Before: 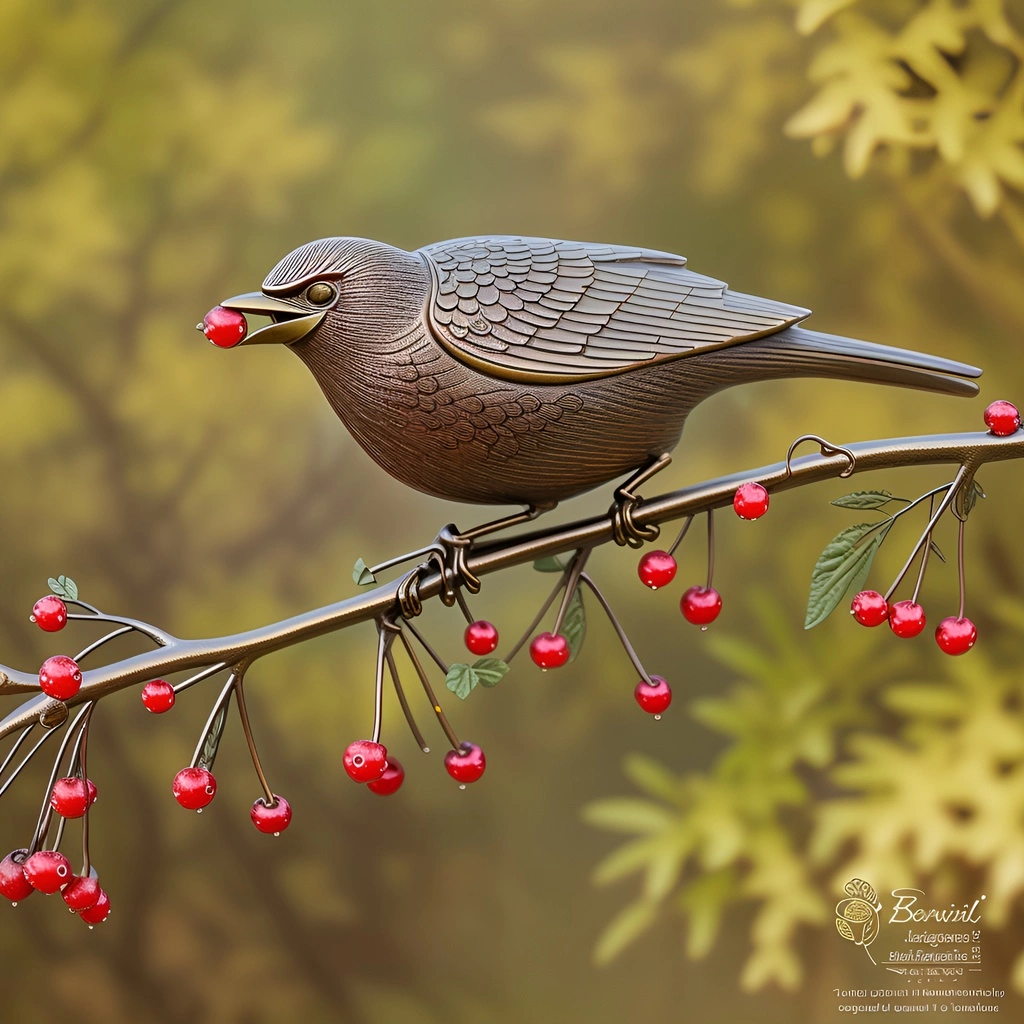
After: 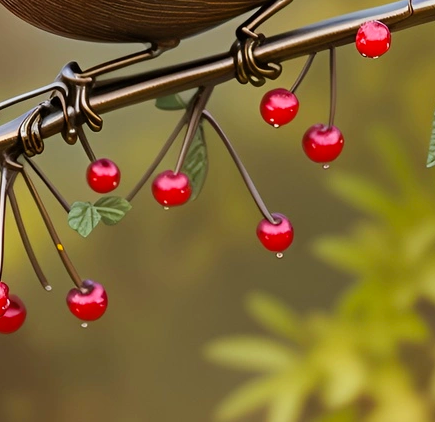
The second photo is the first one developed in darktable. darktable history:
color balance rgb: linear chroma grading › global chroma 8.509%, perceptual saturation grading › global saturation 0.547%, global vibrance 6.768%, saturation formula JzAzBz (2021)
crop: left 36.961%, top 45.183%, right 20.55%, bottom 13.55%
